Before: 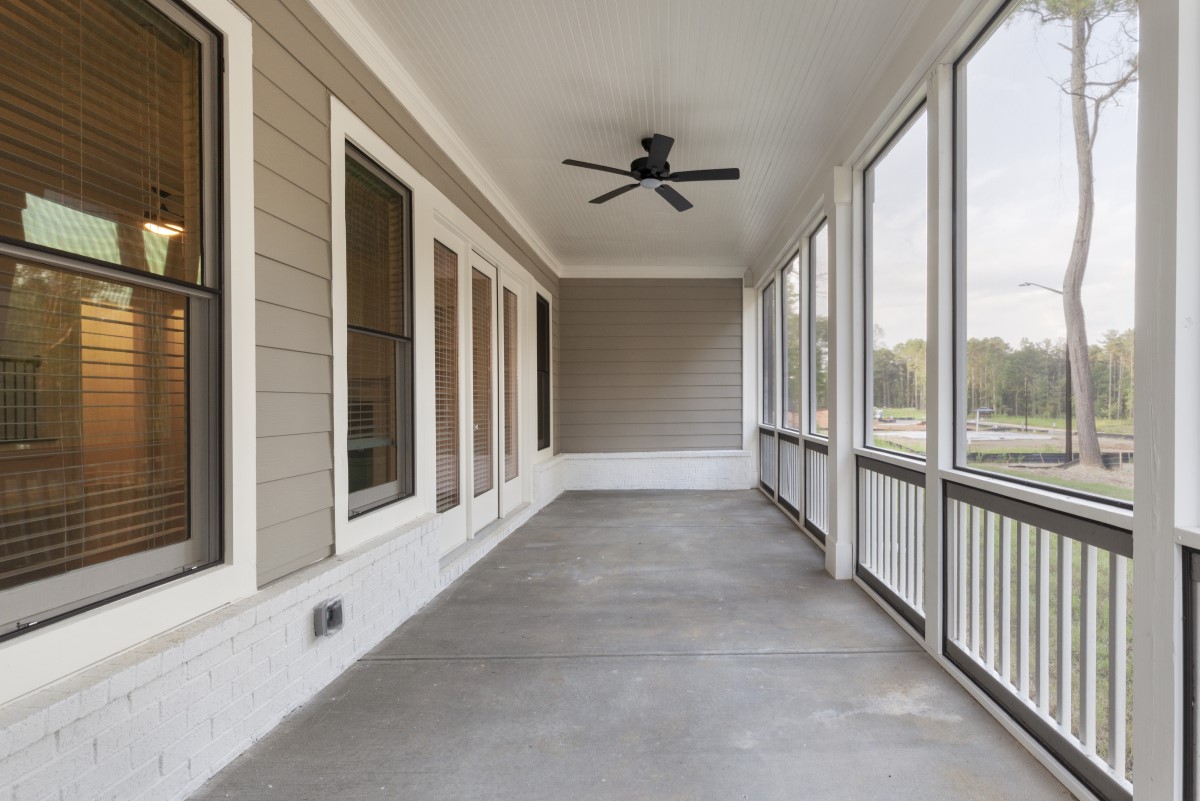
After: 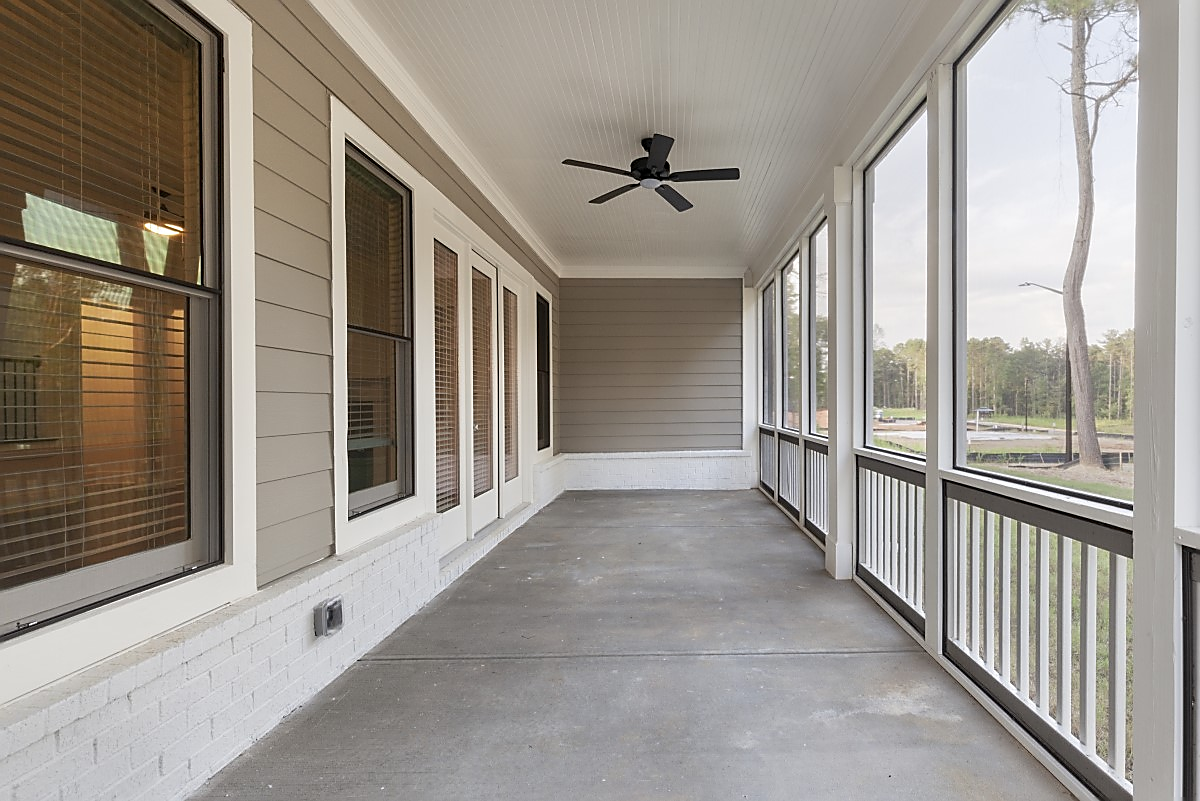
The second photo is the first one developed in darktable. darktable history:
sharpen: radius 1.39, amount 1.238, threshold 0.821
